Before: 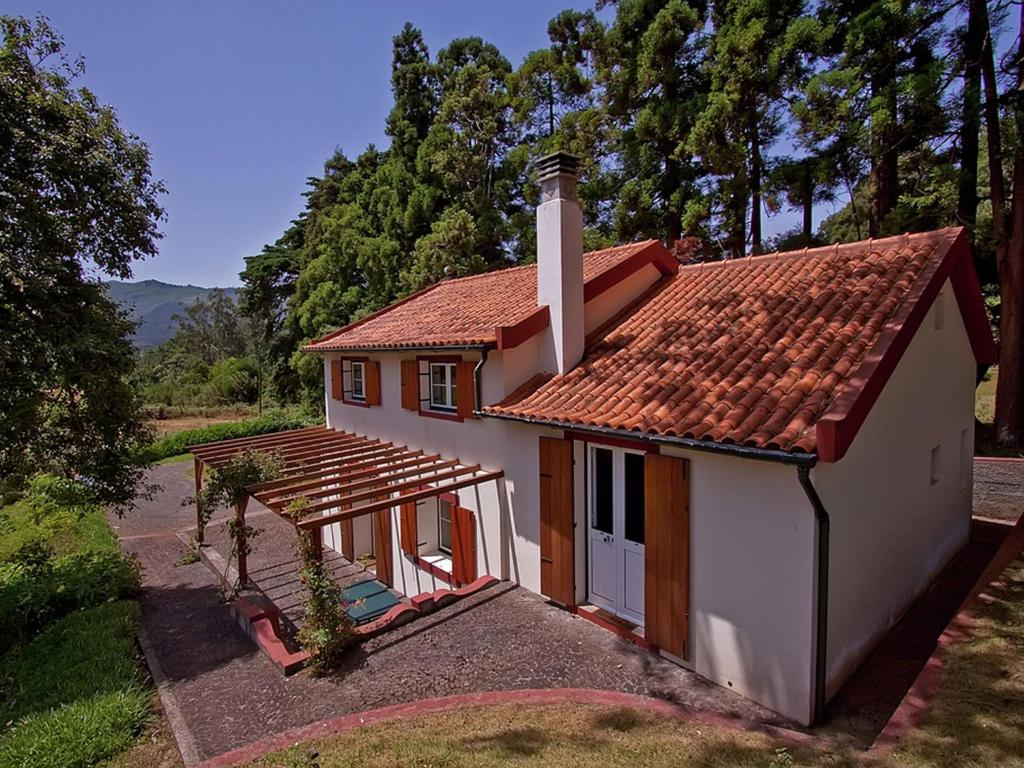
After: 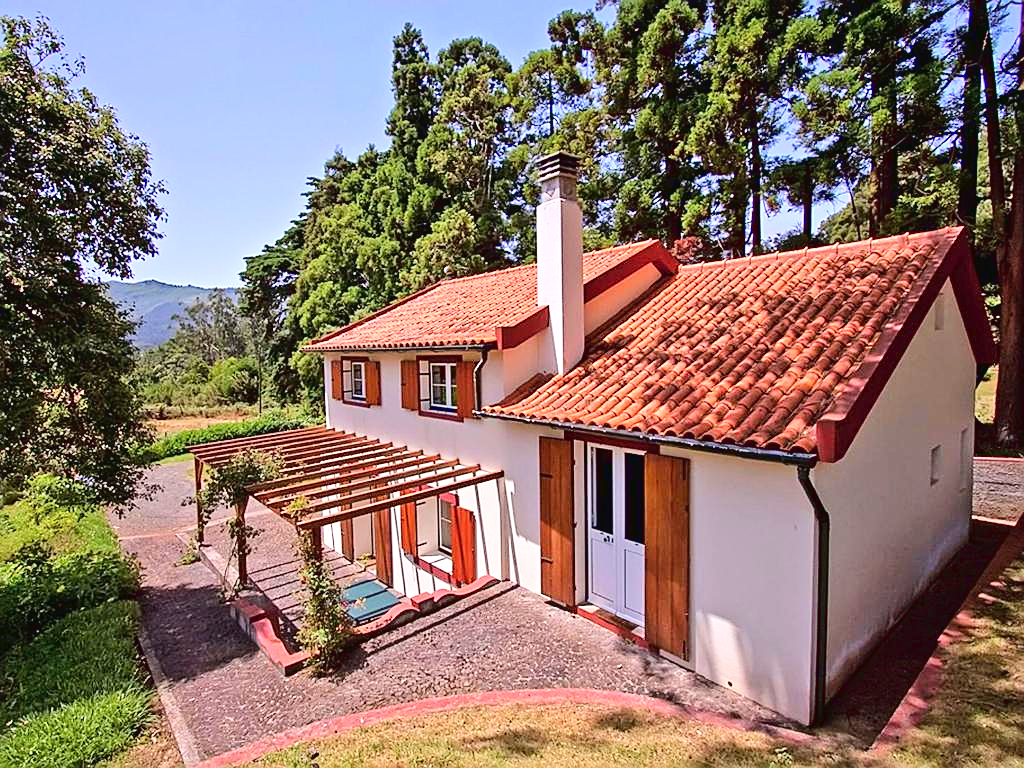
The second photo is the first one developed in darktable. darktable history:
tone curve: curves: ch0 [(0, 0.026) (0.104, 0.1) (0.233, 0.262) (0.398, 0.507) (0.498, 0.621) (0.65, 0.757) (0.835, 0.883) (1, 0.961)]; ch1 [(0, 0) (0.346, 0.307) (0.408, 0.369) (0.453, 0.457) (0.482, 0.476) (0.502, 0.498) (0.521, 0.503) (0.553, 0.554) (0.638, 0.646) (0.693, 0.727) (1, 1)]; ch2 [(0, 0) (0.366, 0.337) (0.434, 0.46) (0.485, 0.494) (0.5, 0.494) (0.511, 0.508) (0.537, 0.55) (0.579, 0.599) (0.663, 0.67) (1, 1)], color space Lab, linked channels, preserve colors none
sharpen: on, module defaults
exposure: exposure 1.093 EV, compensate highlight preservation false
